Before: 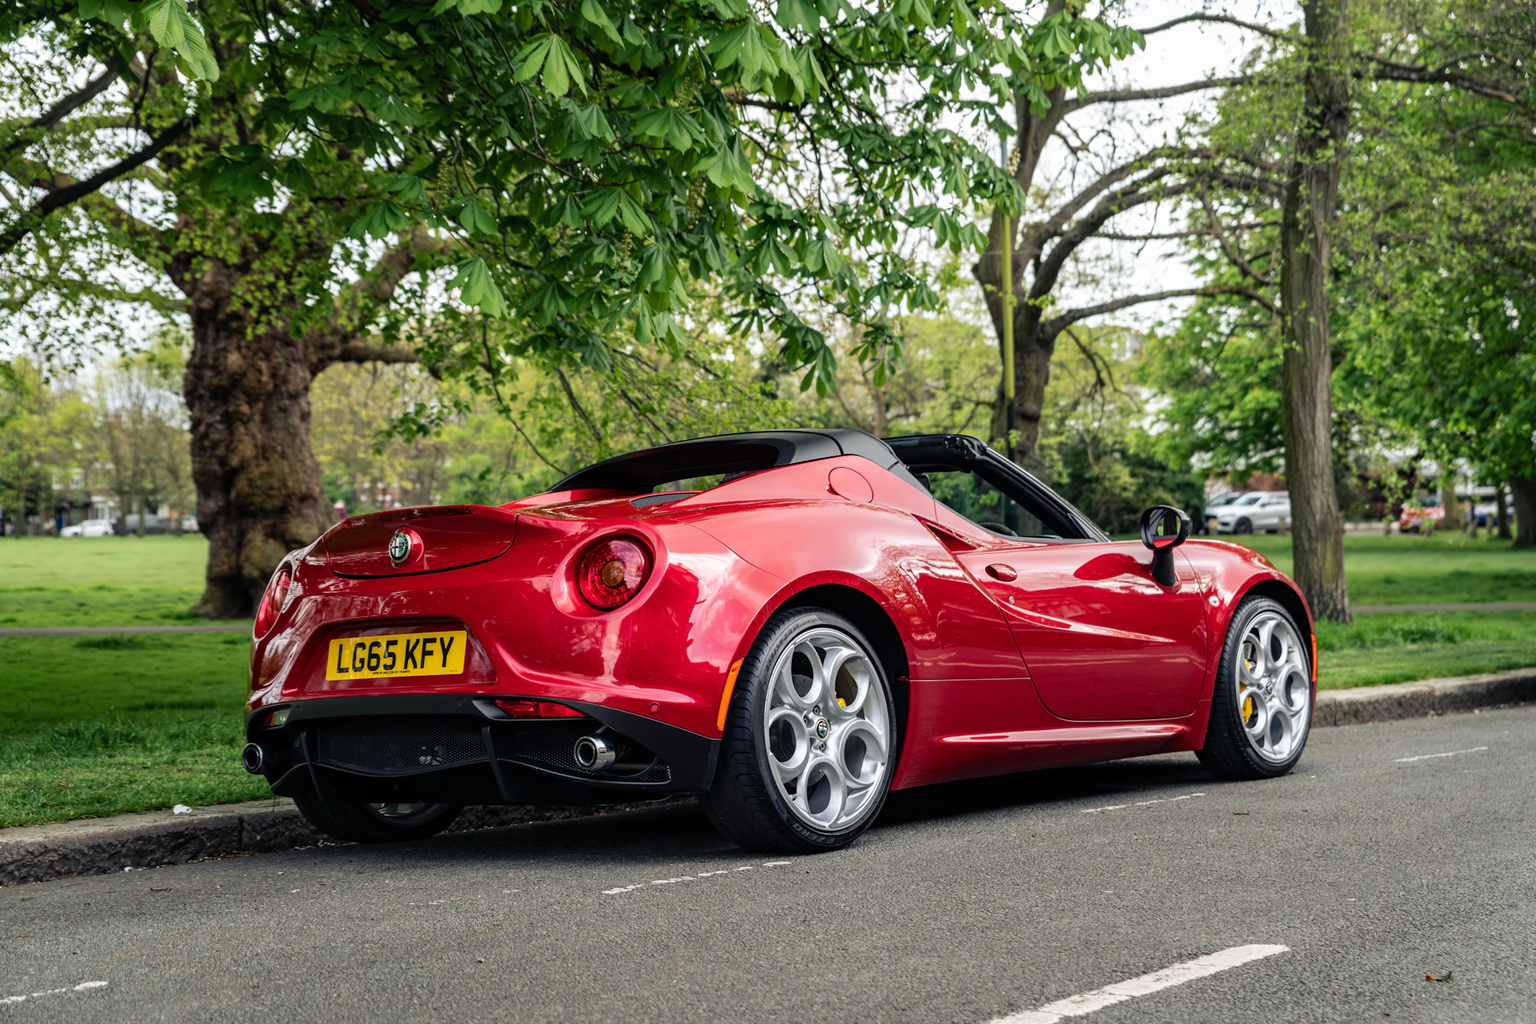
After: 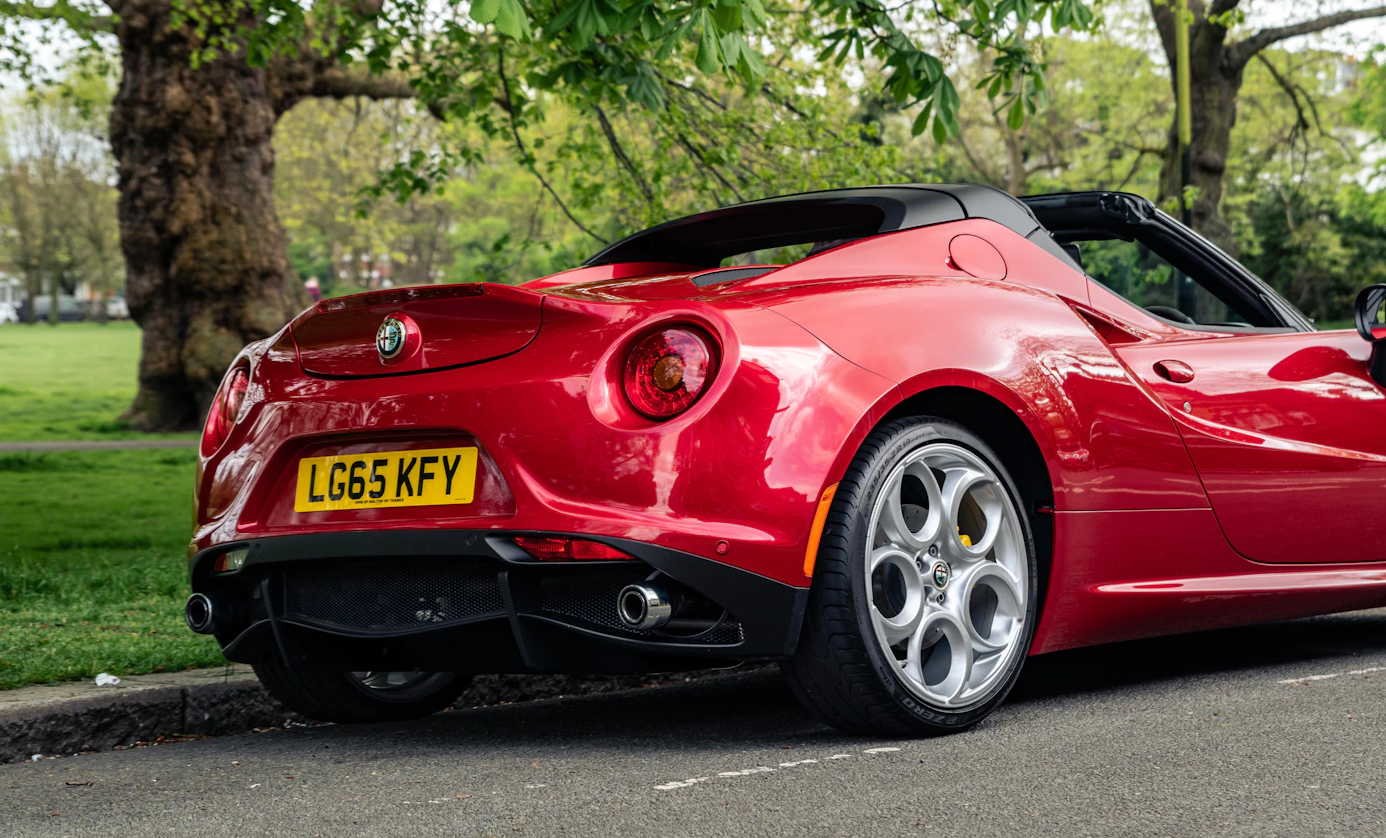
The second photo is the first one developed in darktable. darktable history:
crop: left 6.547%, top 28.07%, right 24.143%, bottom 8.998%
